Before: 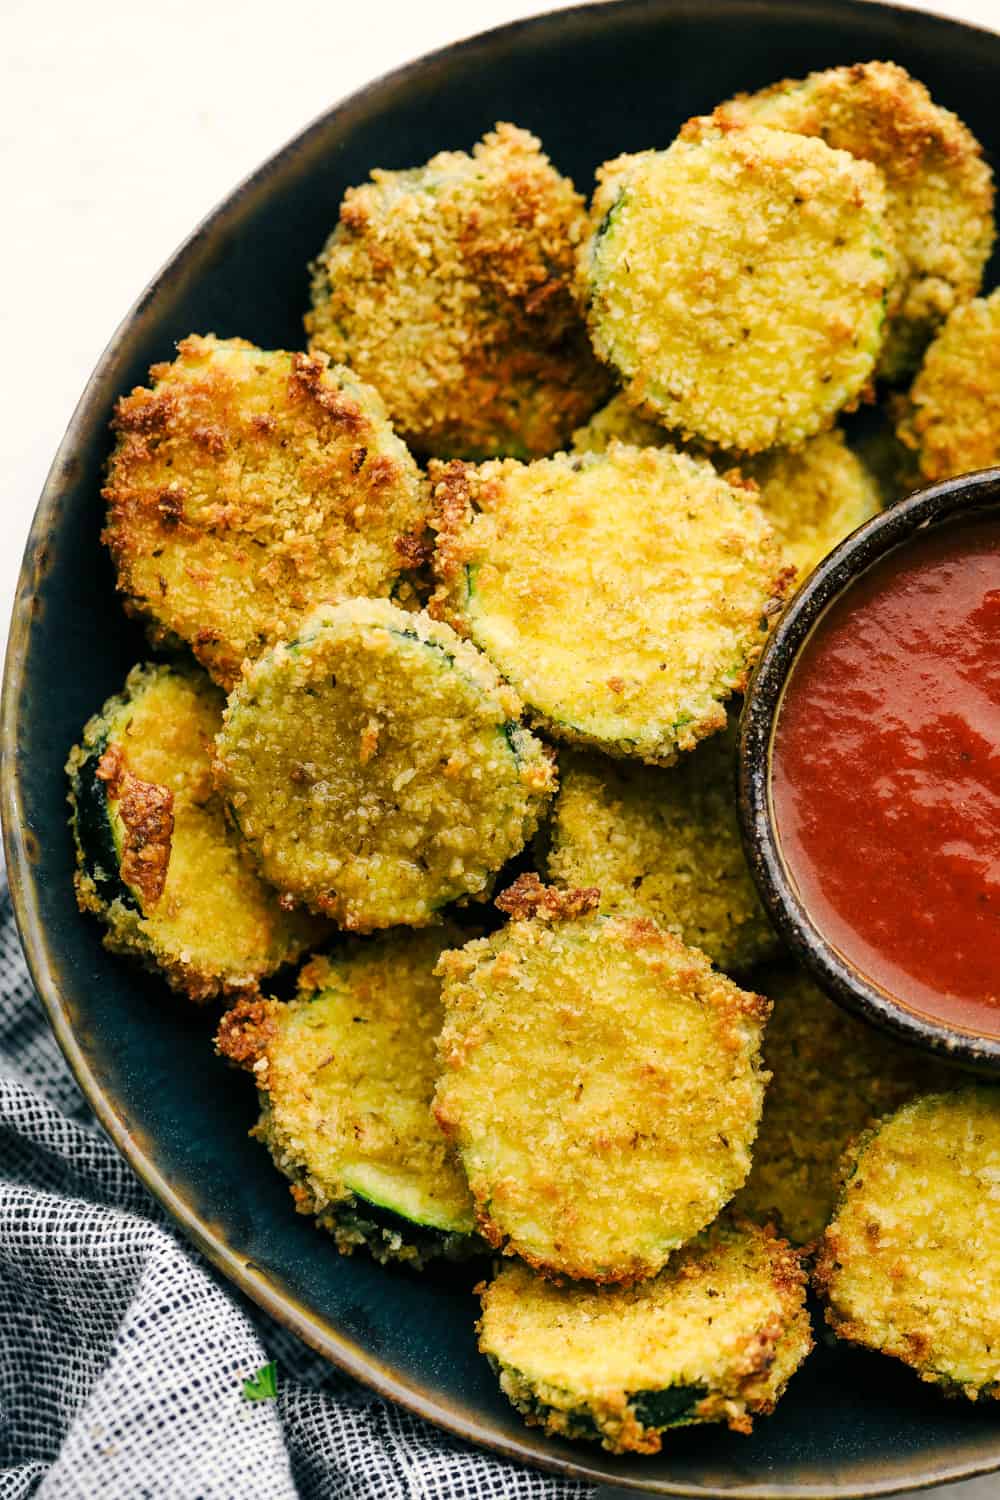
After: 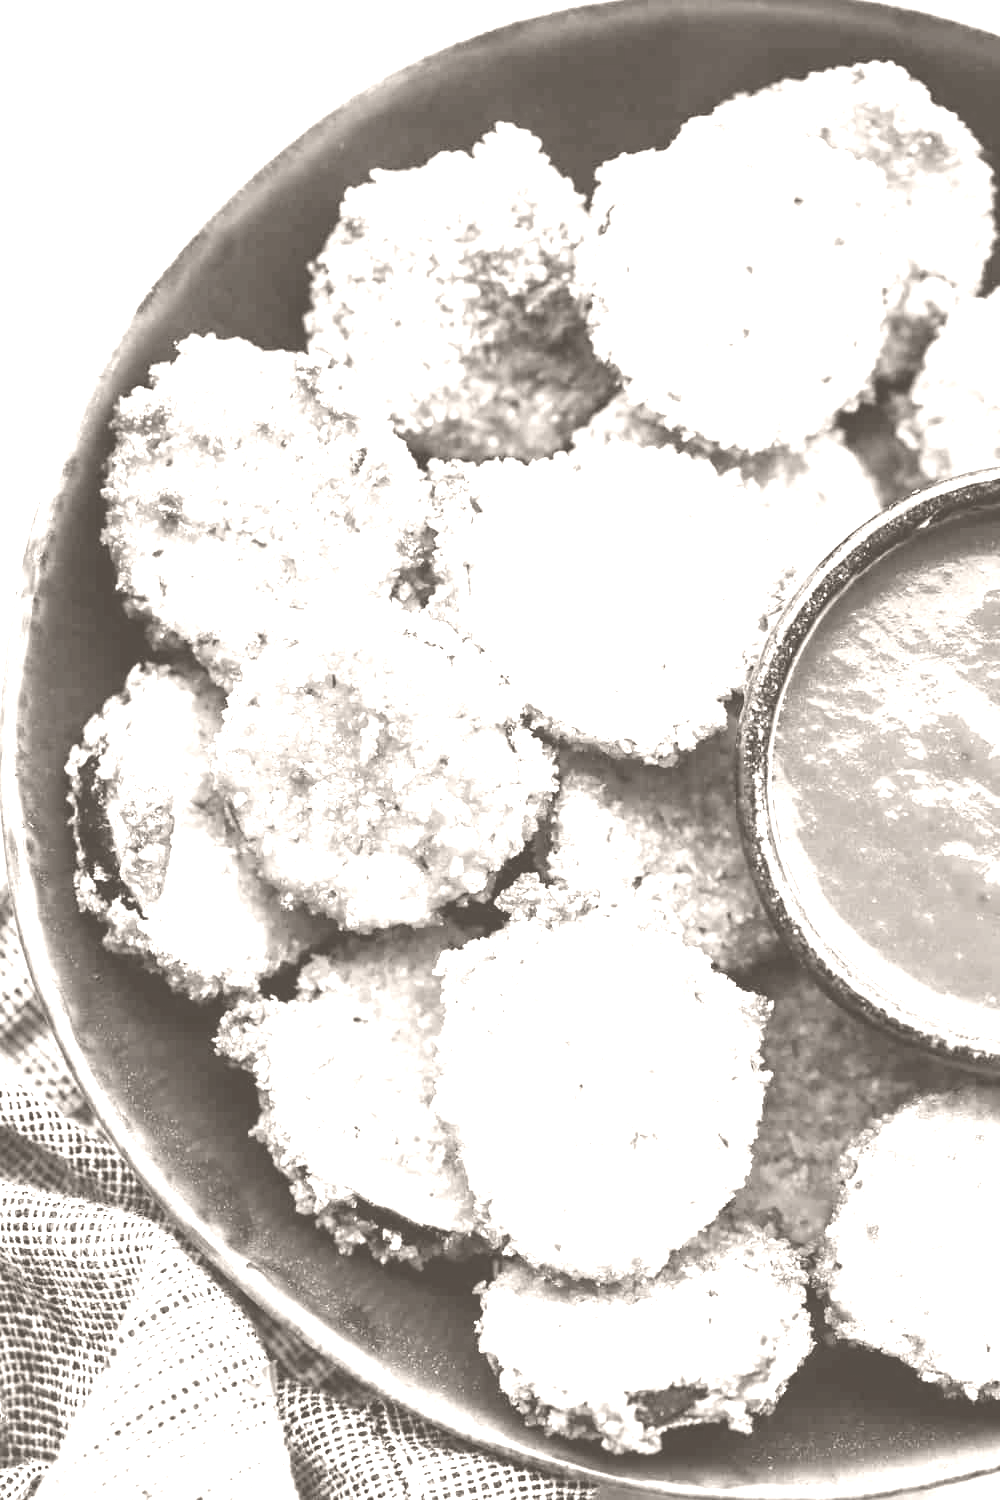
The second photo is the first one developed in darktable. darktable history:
colorize: hue 34.49°, saturation 35.33%, source mix 100%, lightness 55%, version 1
exposure: black level correction 0, exposure 1 EV, compensate exposure bias true, compensate highlight preservation false
